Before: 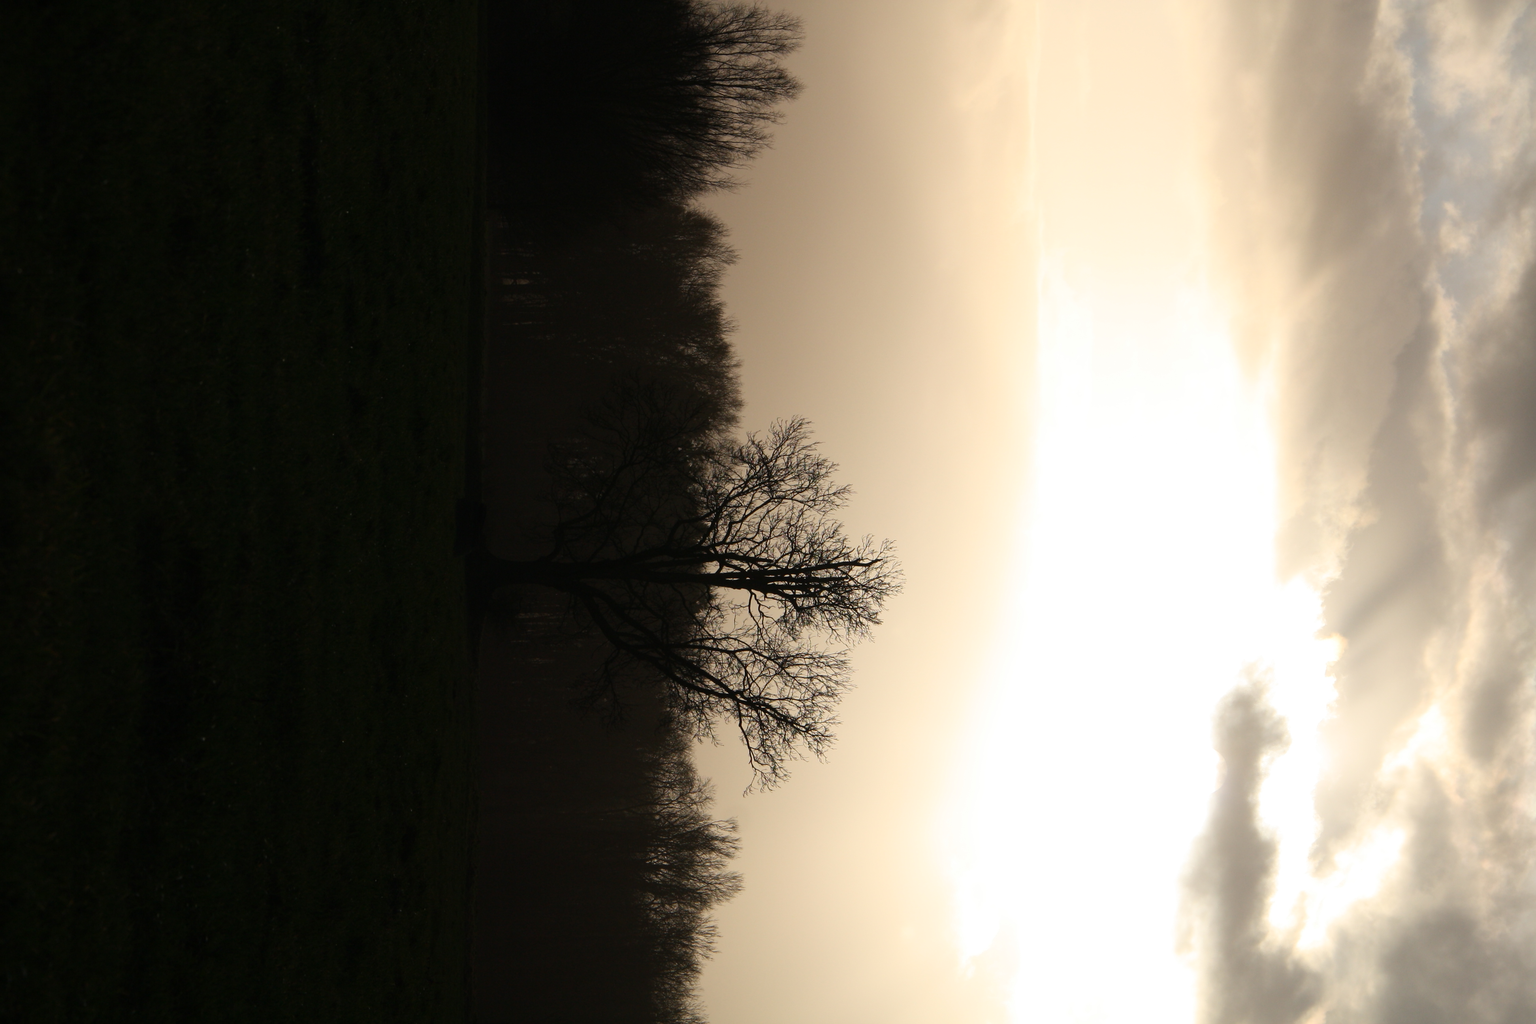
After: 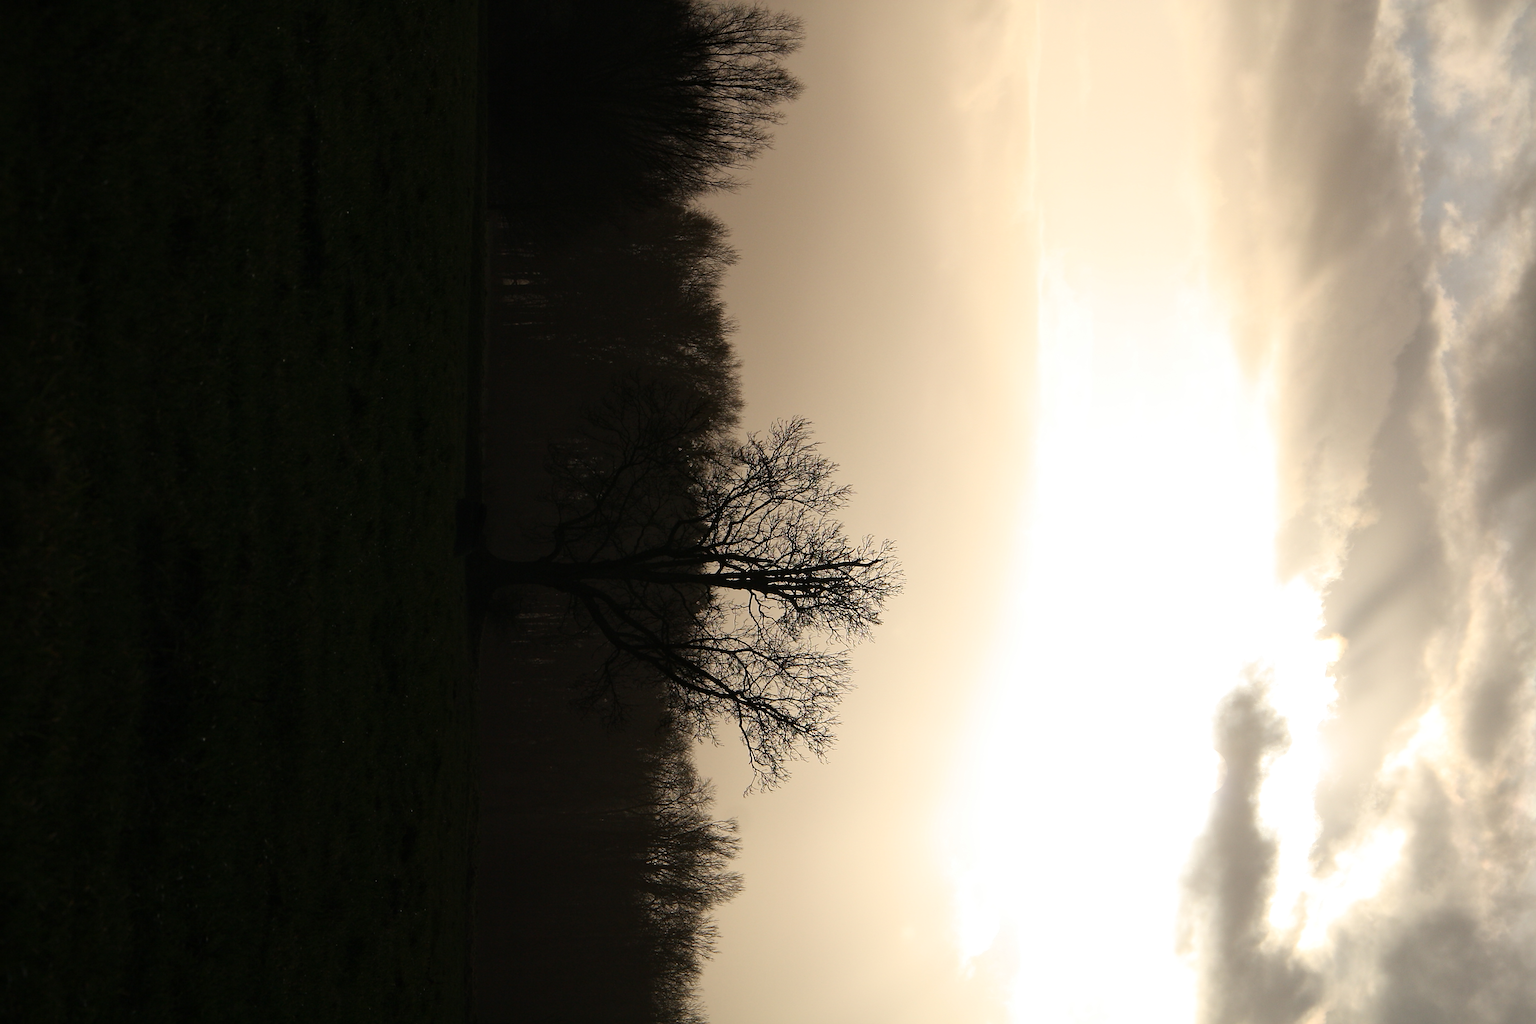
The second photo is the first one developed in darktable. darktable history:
sharpen: on, module defaults
local contrast: mode bilateral grid, contrast 20, coarseness 50, detail 120%, midtone range 0.2
tone equalizer: on, module defaults
